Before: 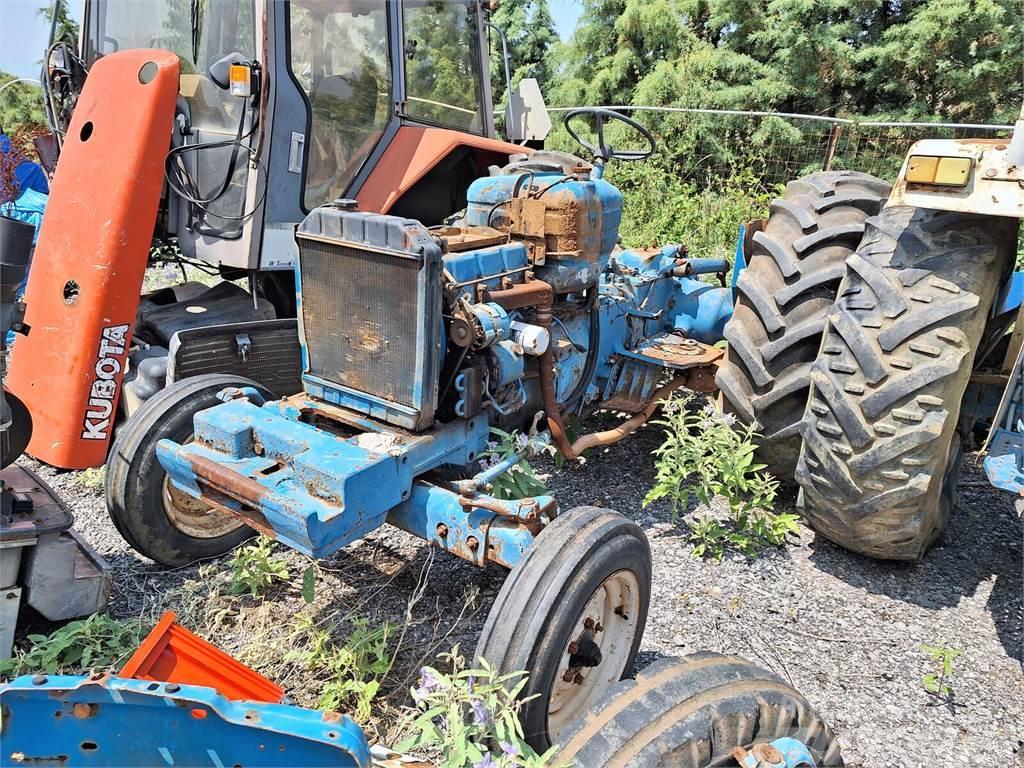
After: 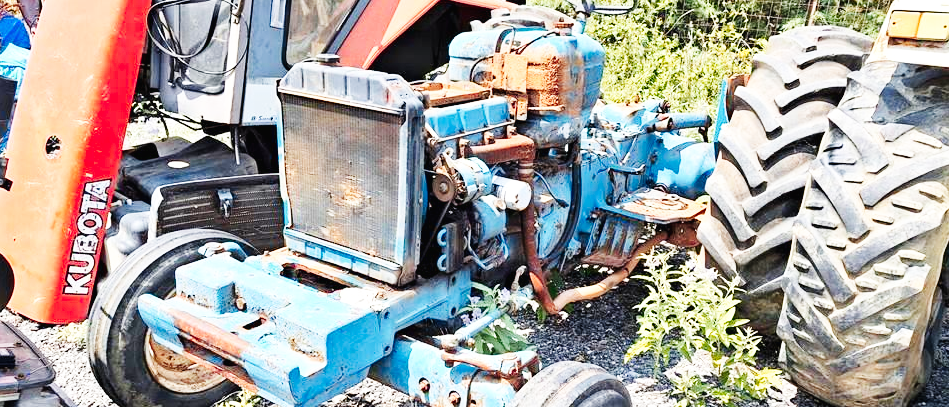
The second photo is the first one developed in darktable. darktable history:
crop: left 1.846%, top 18.909%, right 5.439%, bottom 28.04%
color zones: curves: ch1 [(0.239, 0.552) (0.75, 0.5)]; ch2 [(0.25, 0.462) (0.749, 0.457)]
base curve: curves: ch0 [(0, 0.003) (0.001, 0.002) (0.006, 0.004) (0.02, 0.022) (0.048, 0.086) (0.094, 0.234) (0.162, 0.431) (0.258, 0.629) (0.385, 0.8) (0.548, 0.918) (0.751, 0.988) (1, 1)], preserve colors none
